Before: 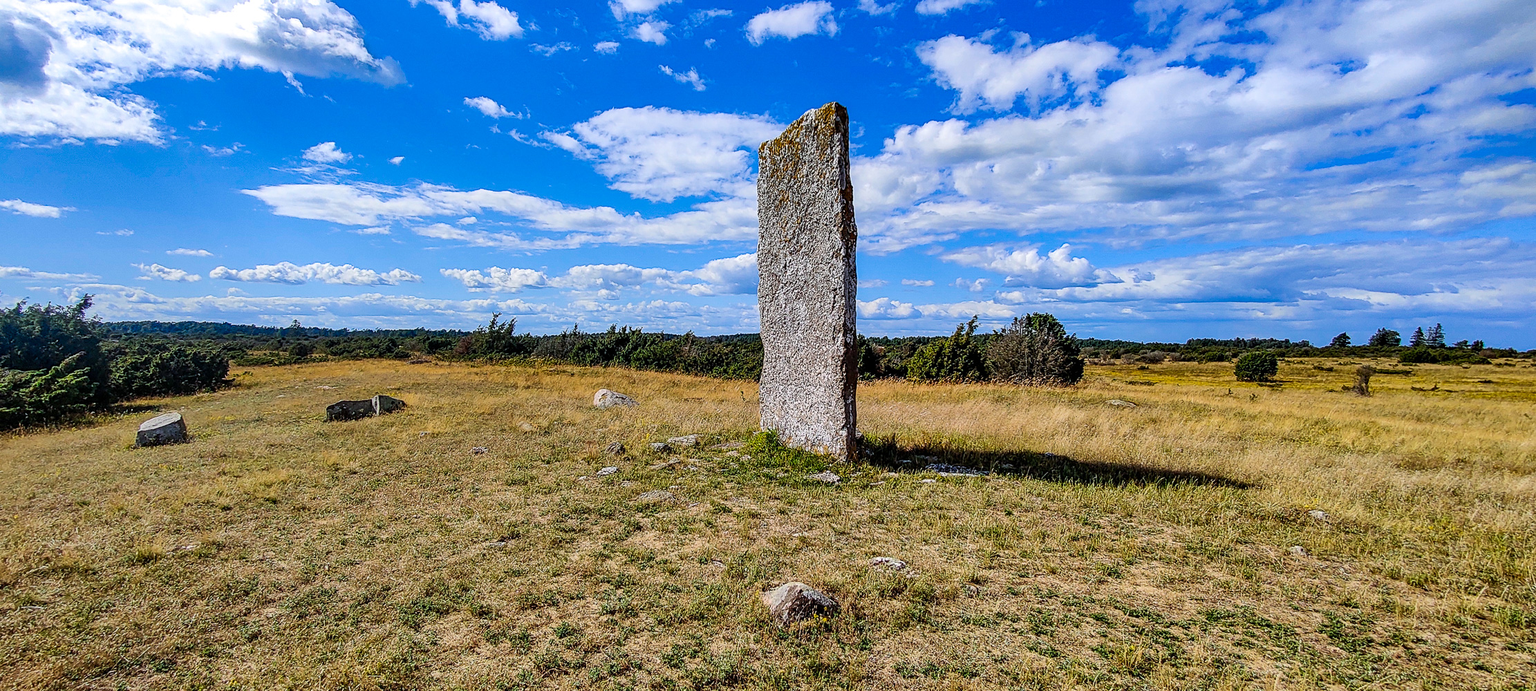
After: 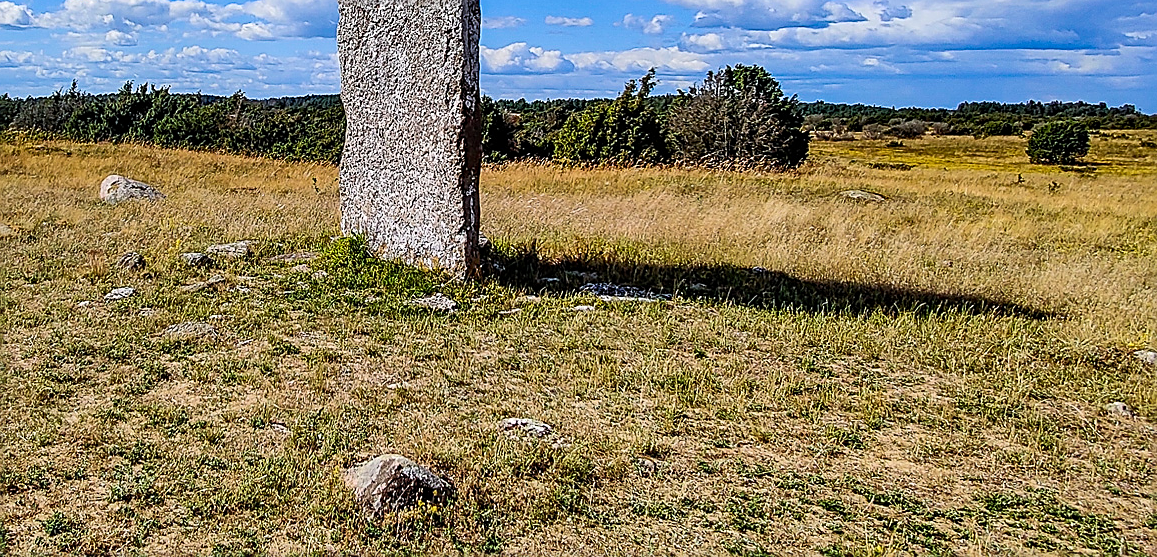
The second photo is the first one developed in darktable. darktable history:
exposure: compensate highlight preservation false
crop: left 34.194%, top 38.847%, right 13.701%, bottom 5.427%
sharpen: on, module defaults
